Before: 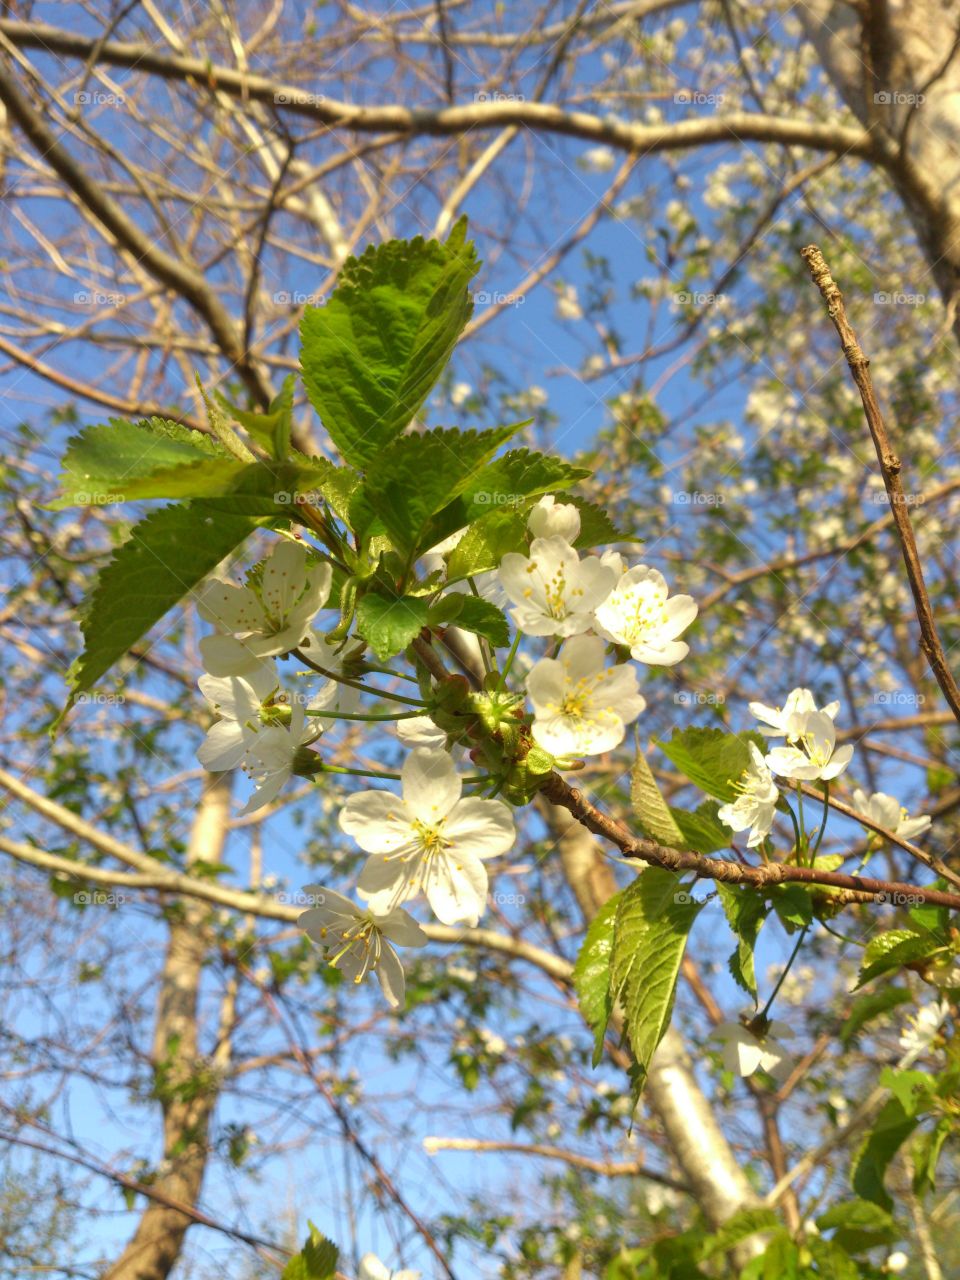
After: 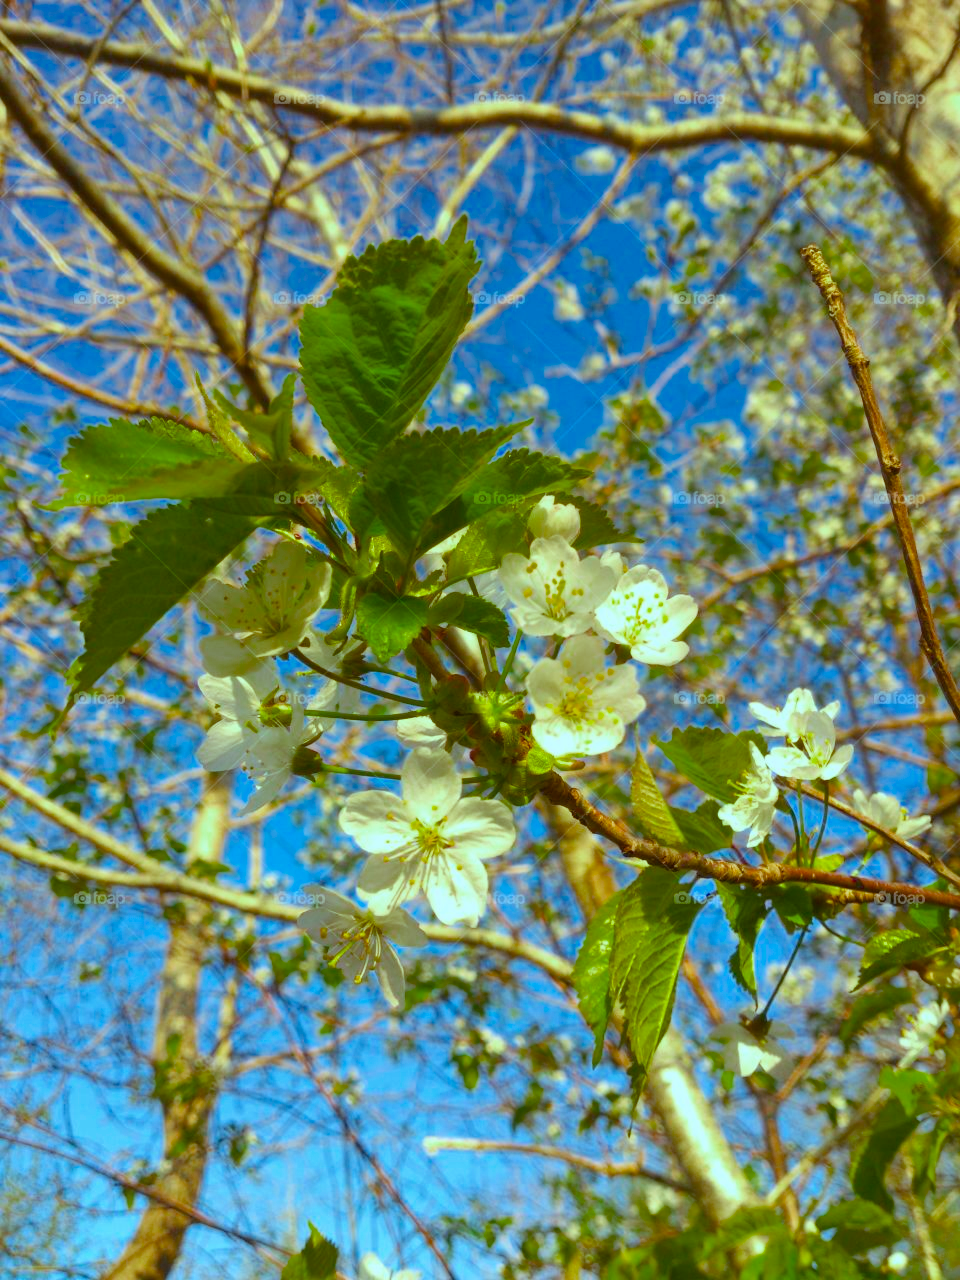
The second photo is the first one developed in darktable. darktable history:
color balance rgb: highlights gain › luminance 15.426%, highlights gain › chroma 3.991%, highlights gain › hue 212.42°, perceptual saturation grading › global saturation 29.69%, global vibrance -7.425%, contrast -13.578%, saturation formula JzAzBz (2021)
